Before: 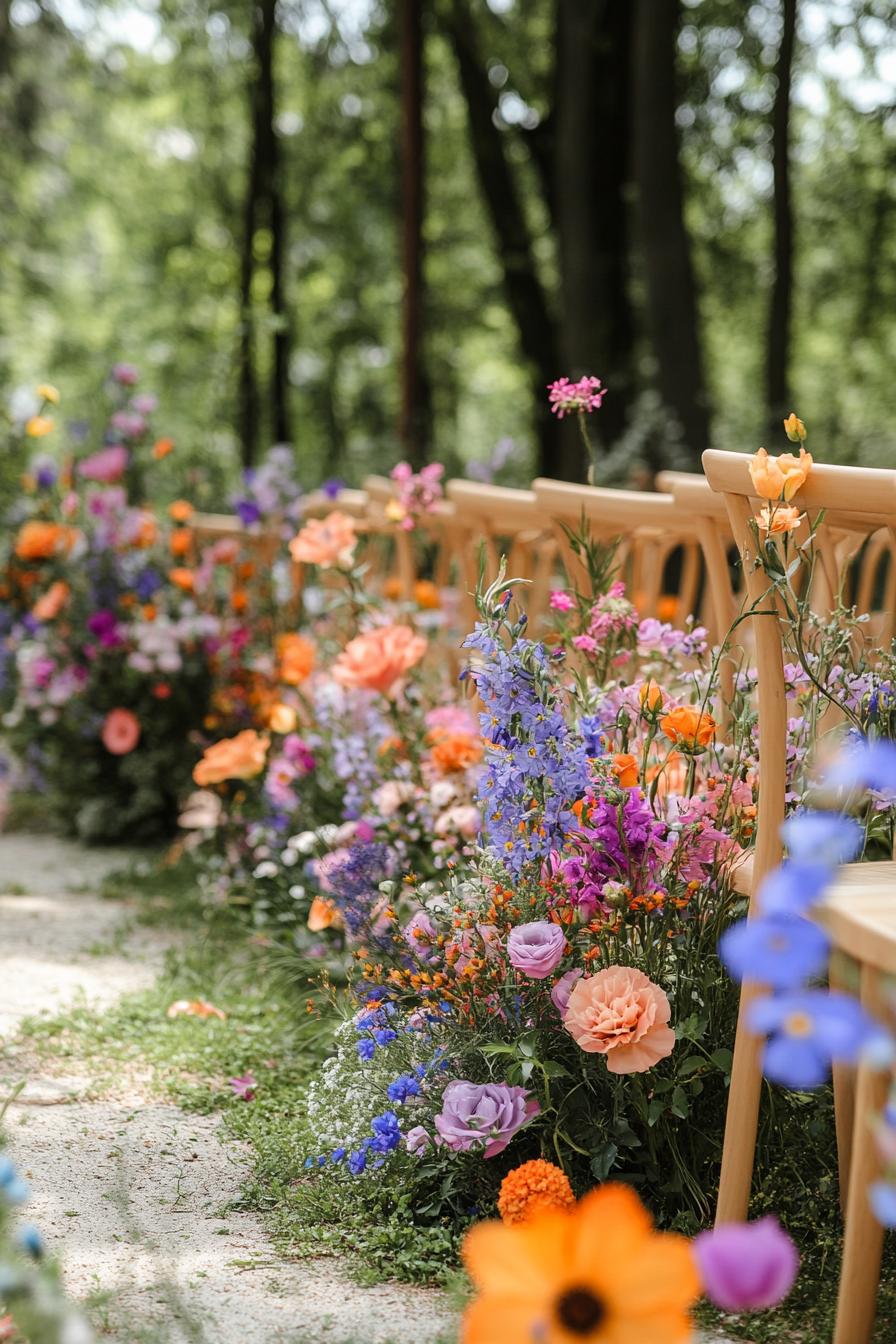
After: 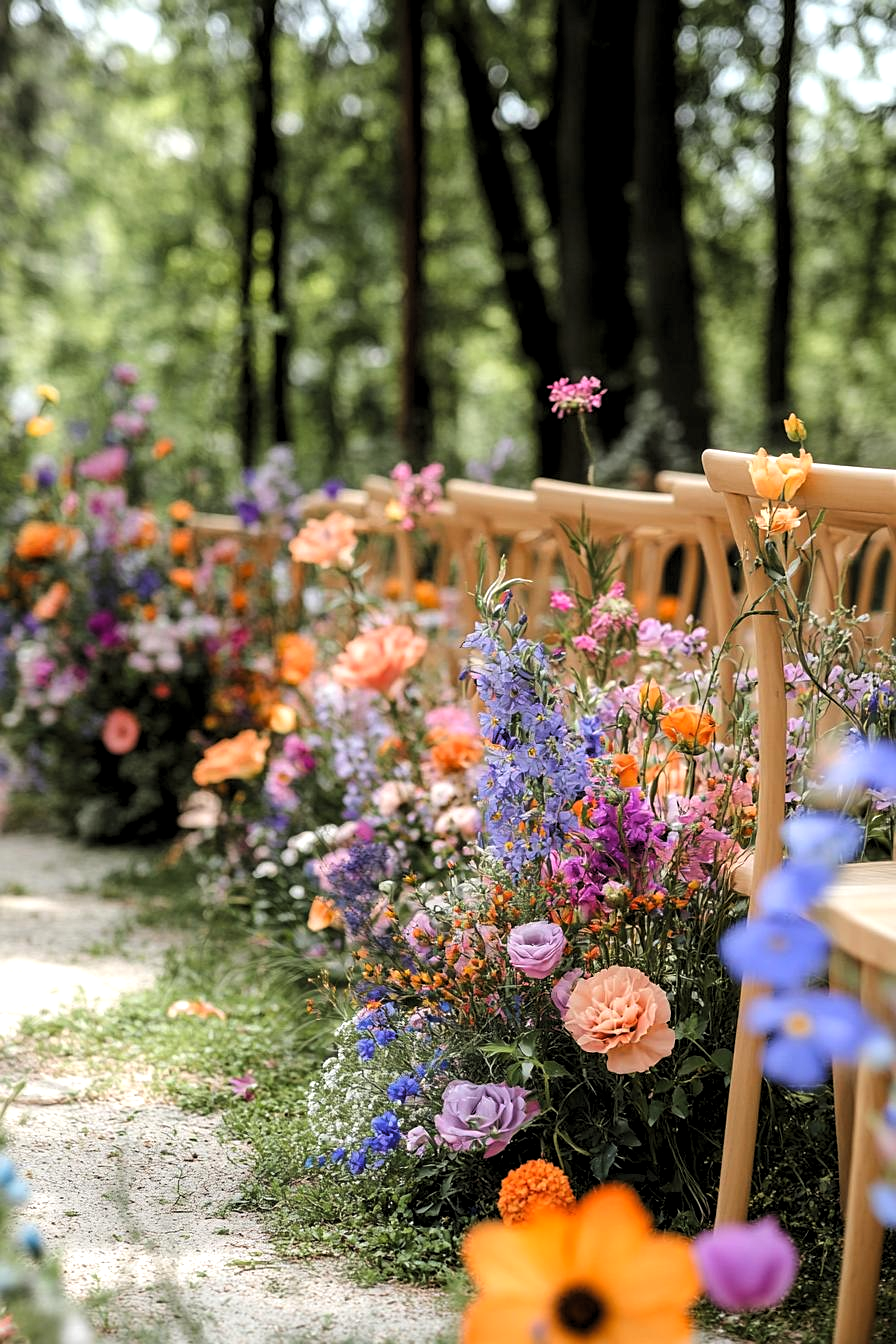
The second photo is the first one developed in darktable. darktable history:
sharpen: amount 0.202
levels: gray 59.33%, levels [0.062, 0.494, 0.925]
